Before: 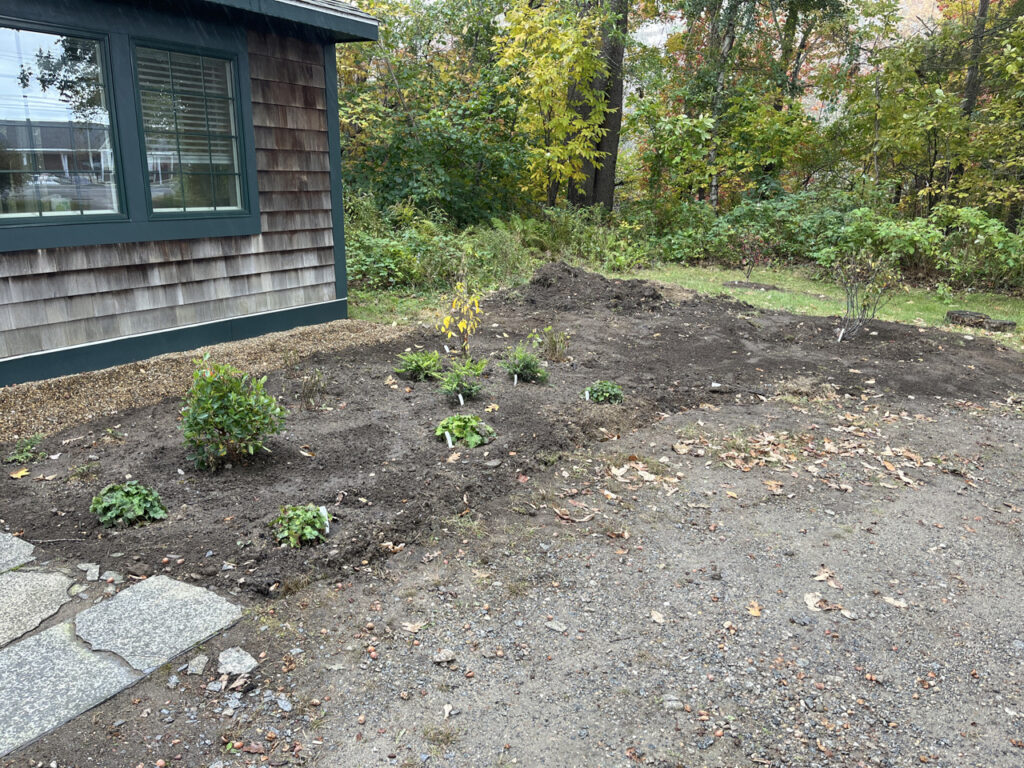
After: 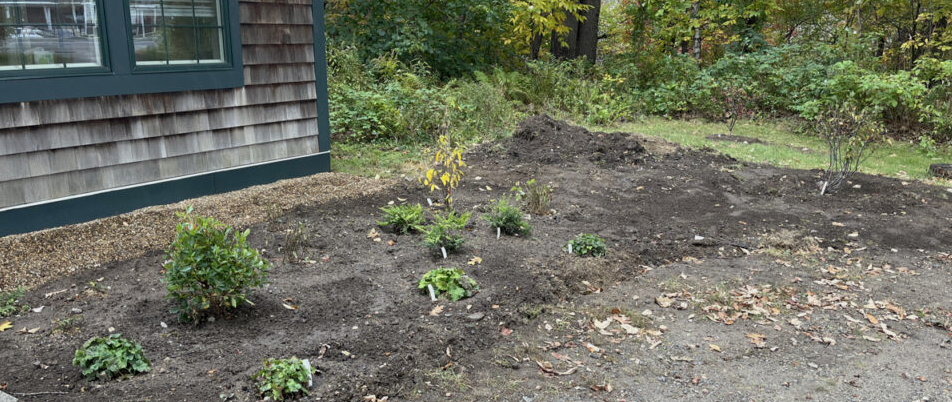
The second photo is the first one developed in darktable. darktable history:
exposure: black level correction 0.001, exposure -0.2 EV, compensate highlight preservation false
crop: left 1.744%, top 19.225%, right 5.069%, bottom 28.357%
